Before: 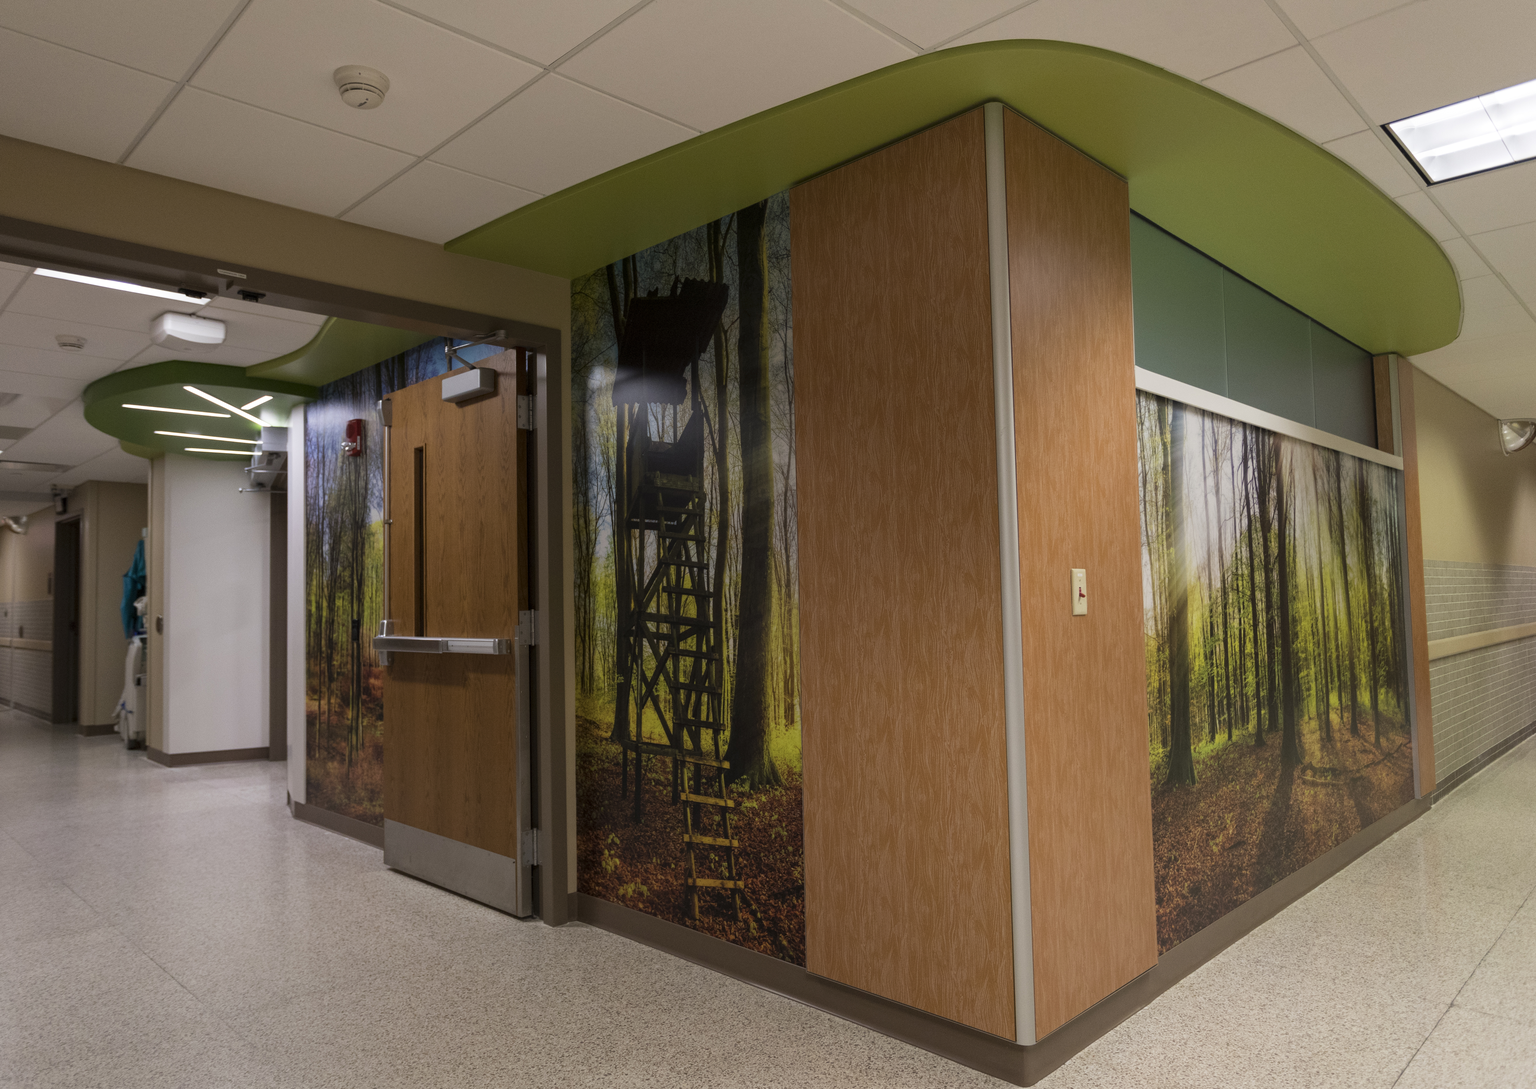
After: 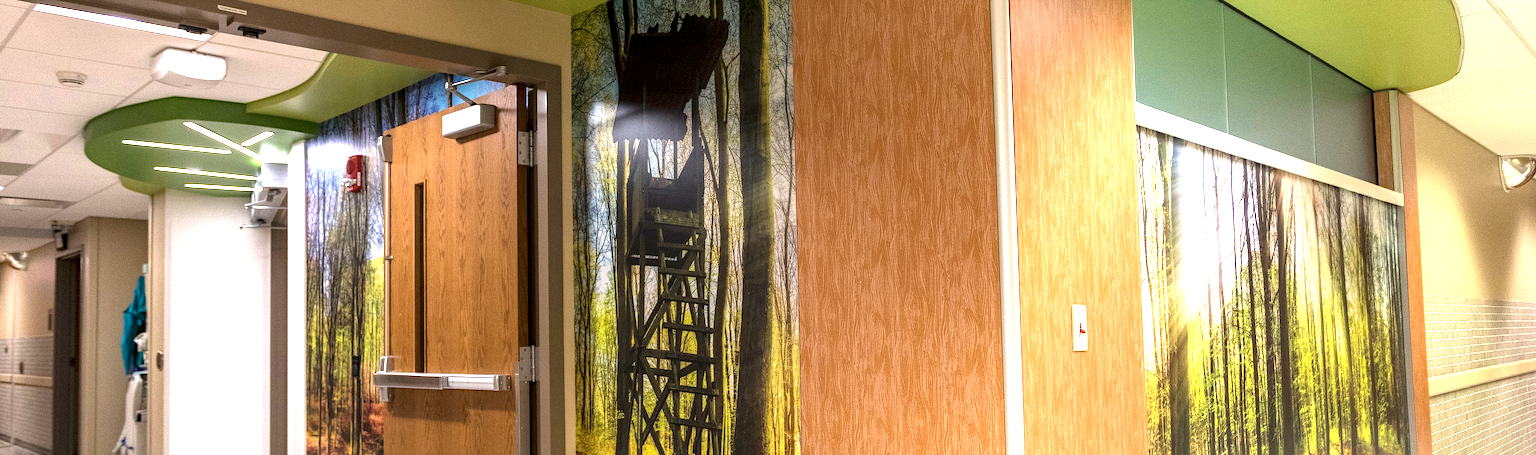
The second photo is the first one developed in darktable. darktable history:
sharpen: on, module defaults
crop and rotate: top 24.27%, bottom 33.902%
exposure: black level correction 0, exposure 1.875 EV, compensate highlight preservation false
local contrast: detail 130%
haze removal: compatibility mode true, adaptive false
